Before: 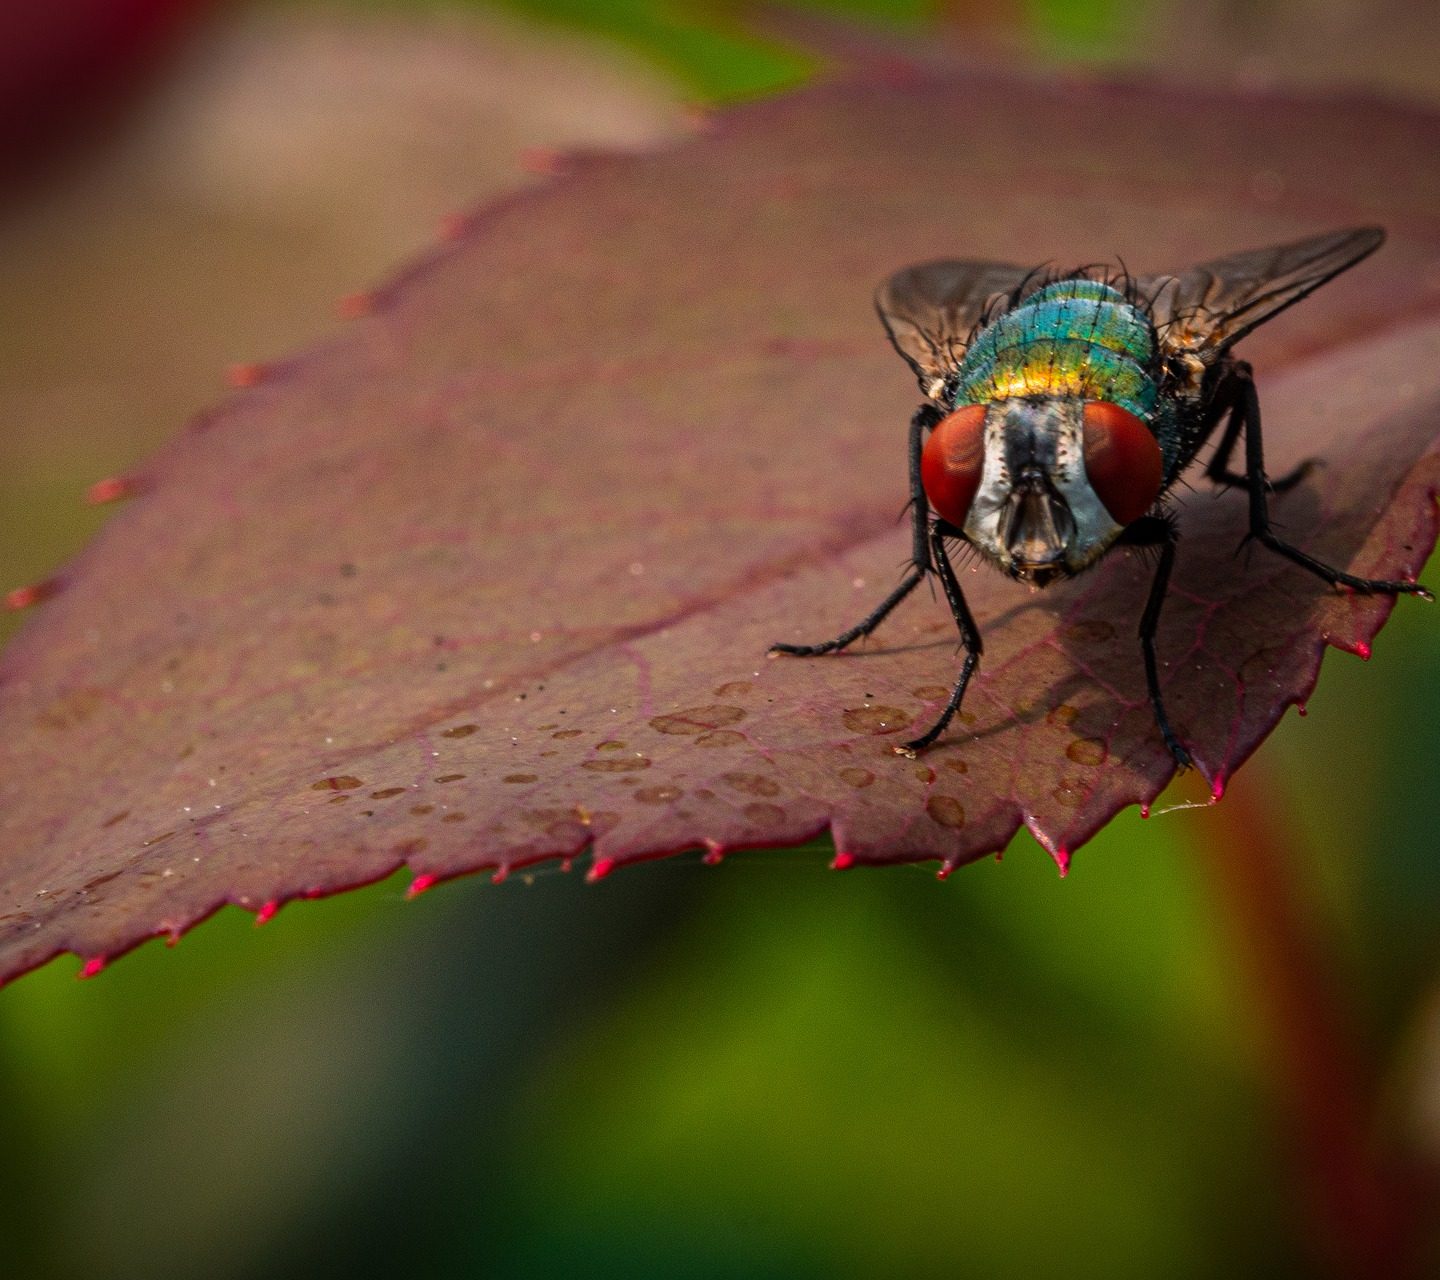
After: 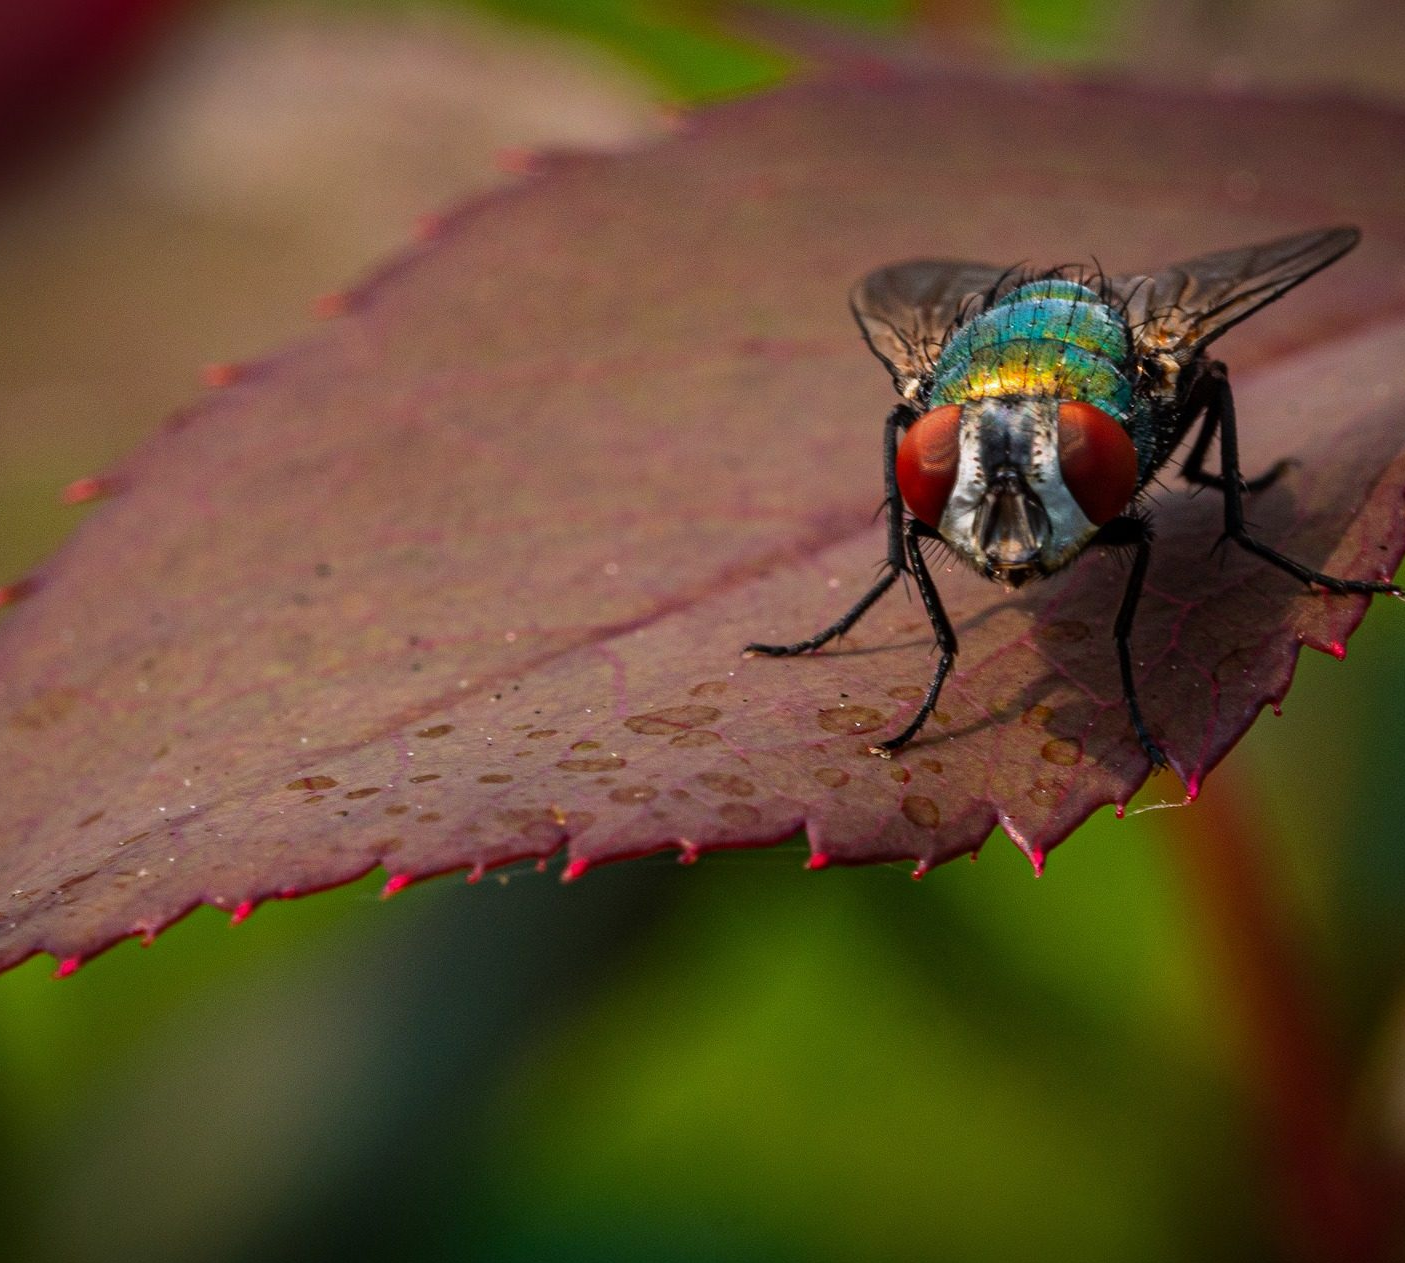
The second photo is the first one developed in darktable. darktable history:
shadows and highlights: shadows 4.1, highlights -17.6, soften with gaussian
crop and rotate: left 1.774%, right 0.633%, bottom 1.28%
white balance: red 0.98, blue 1.034
